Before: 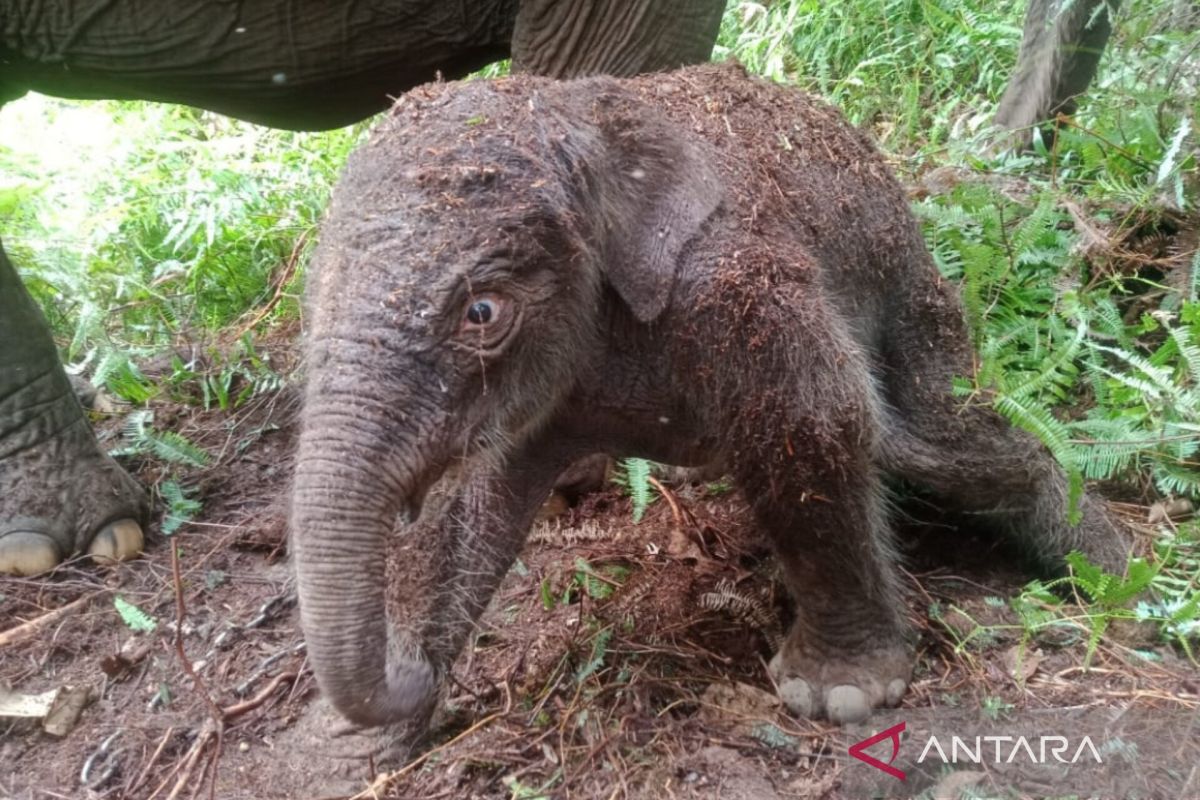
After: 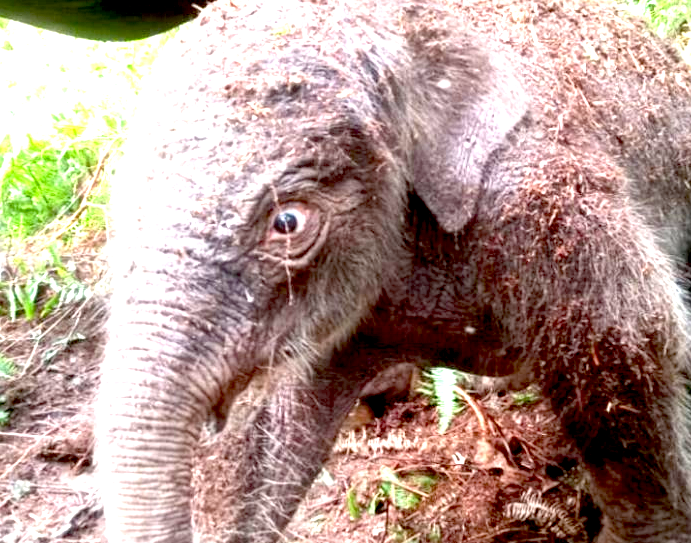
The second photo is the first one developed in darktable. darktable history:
crop: left 16.215%, top 11.325%, right 26.165%, bottom 20.695%
exposure: black level correction 0.014, exposure 1.783 EV, compensate highlight preservation false
